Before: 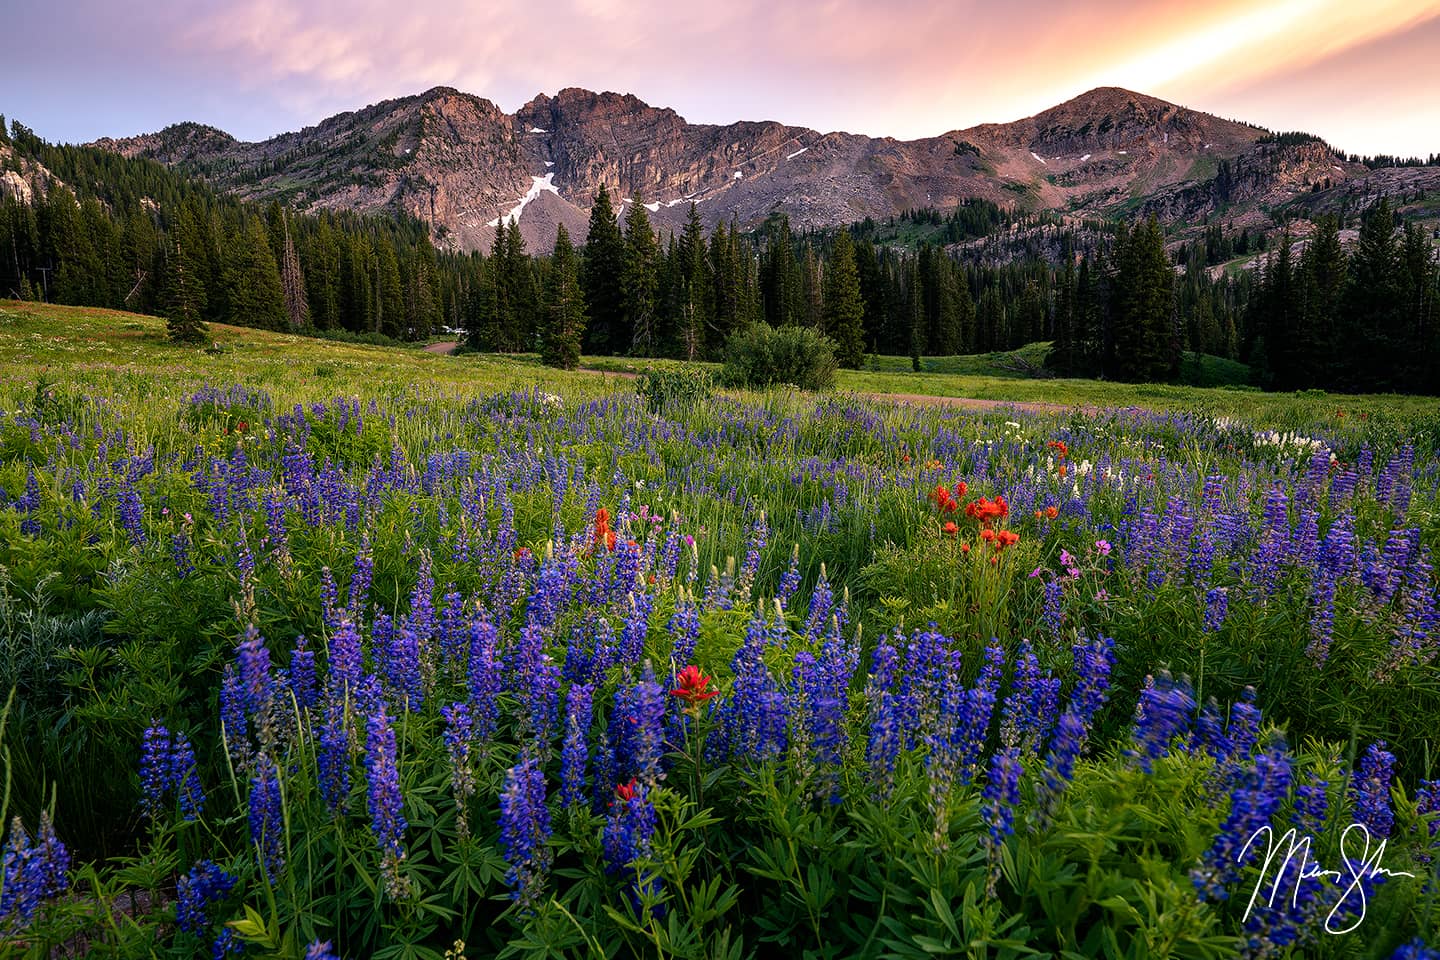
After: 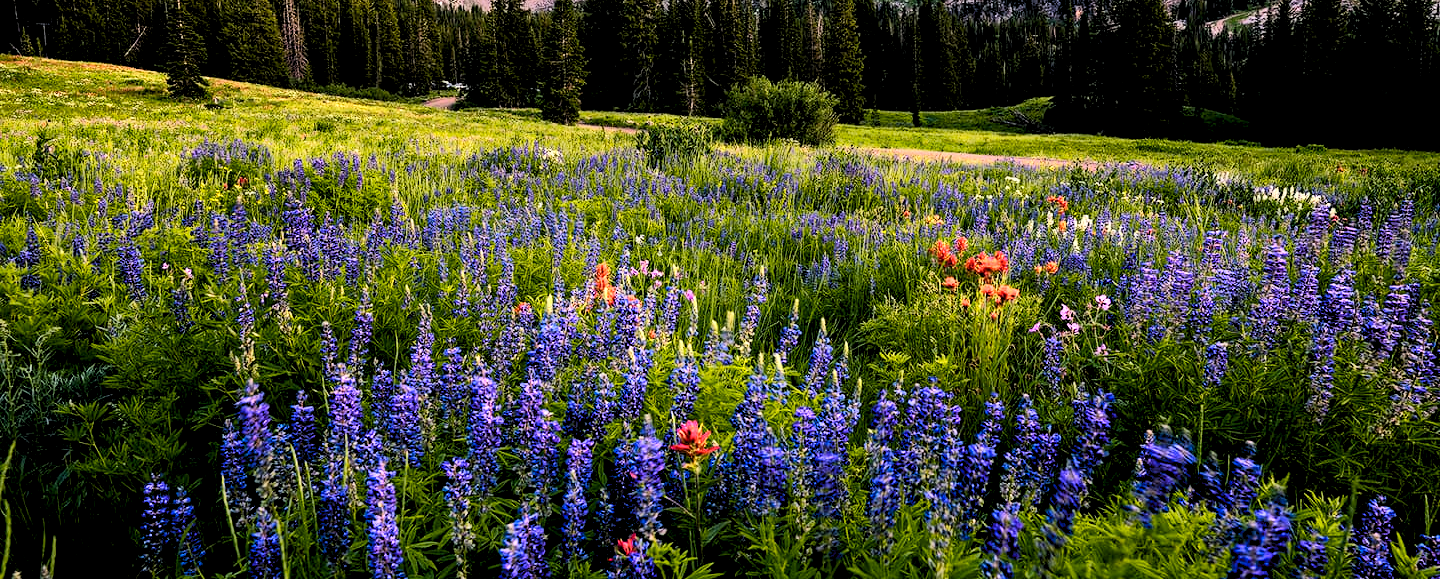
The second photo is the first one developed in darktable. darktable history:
color zones: curves: ch0 [(0.099, 0.624) (0.257, 0.596) (0.384, 0.376) (0.529, 0.492) (0.697, 0.564) (0.768, 0.532) (0.908, 0.644)]; ch1 [(0.112, 0.564) (0.254, 0.612) (0.432, 0.676) (0.592, 0.456) (0.743, 0.684) (0.888, 0.536)]; ch2 [(0.25, 0.5) (0.469, 0.36) (0.75, 0.5)]
crop and rotate: top 25.595%, bottom 14.043%
shadows and highlights: radius 264.87, soften with gaussian
exposure: black level correction 0.006, exposure -0.22 EV, compensate highlight preservation false
levels: white 99.9%, levels [0.062, 0.494, 0.925]
